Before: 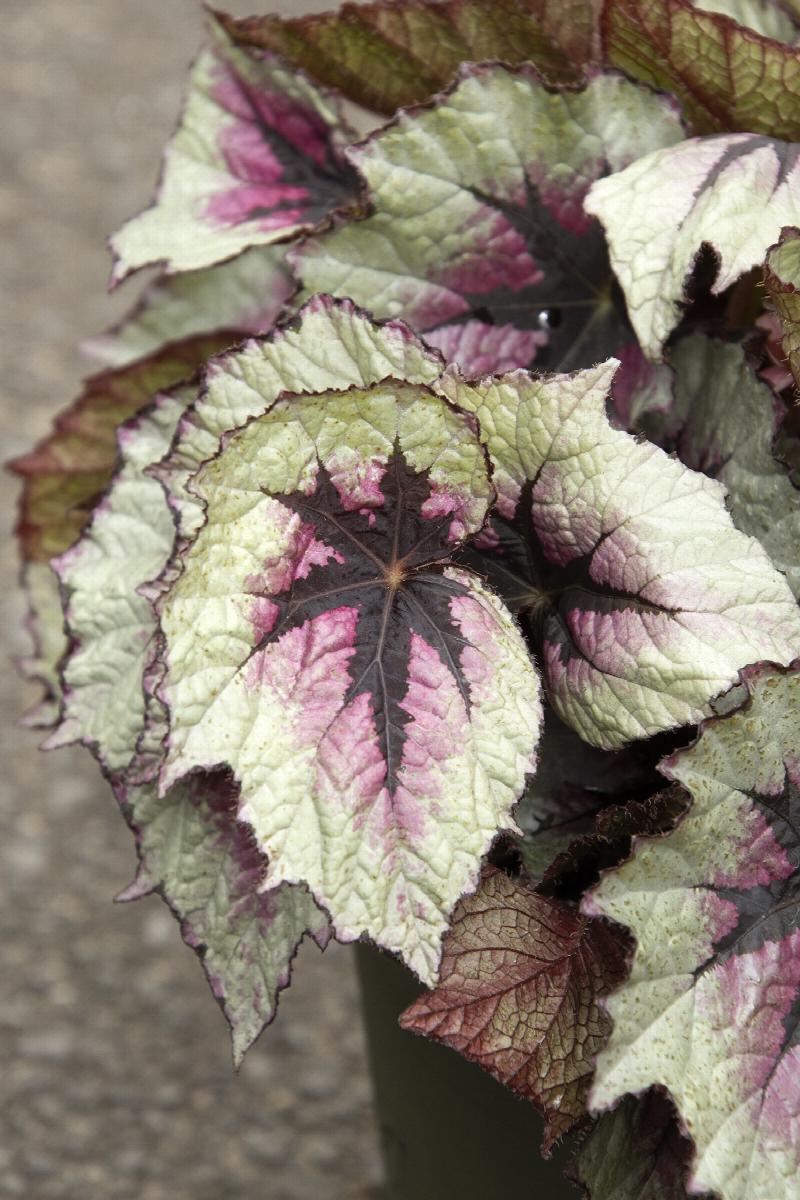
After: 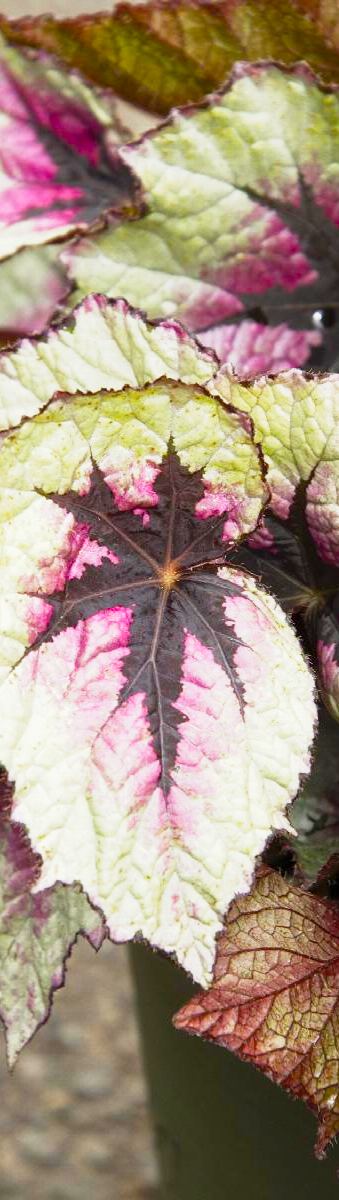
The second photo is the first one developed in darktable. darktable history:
base curve: curves: ch0 [(0, 0) (0.088, 0.125) (0.176, 0.251) (0.354, 0.501) (0.613, 0.749) (1, 0.877)], preserve colors none
crop: left 28.349%, right 29.25%
color balance rgb: perceptual saturation grading › global saturation 35.909%, perceptual saturation grading › shadows 35.467%, perceptual brilliance grading › global brilliance 10.956%
